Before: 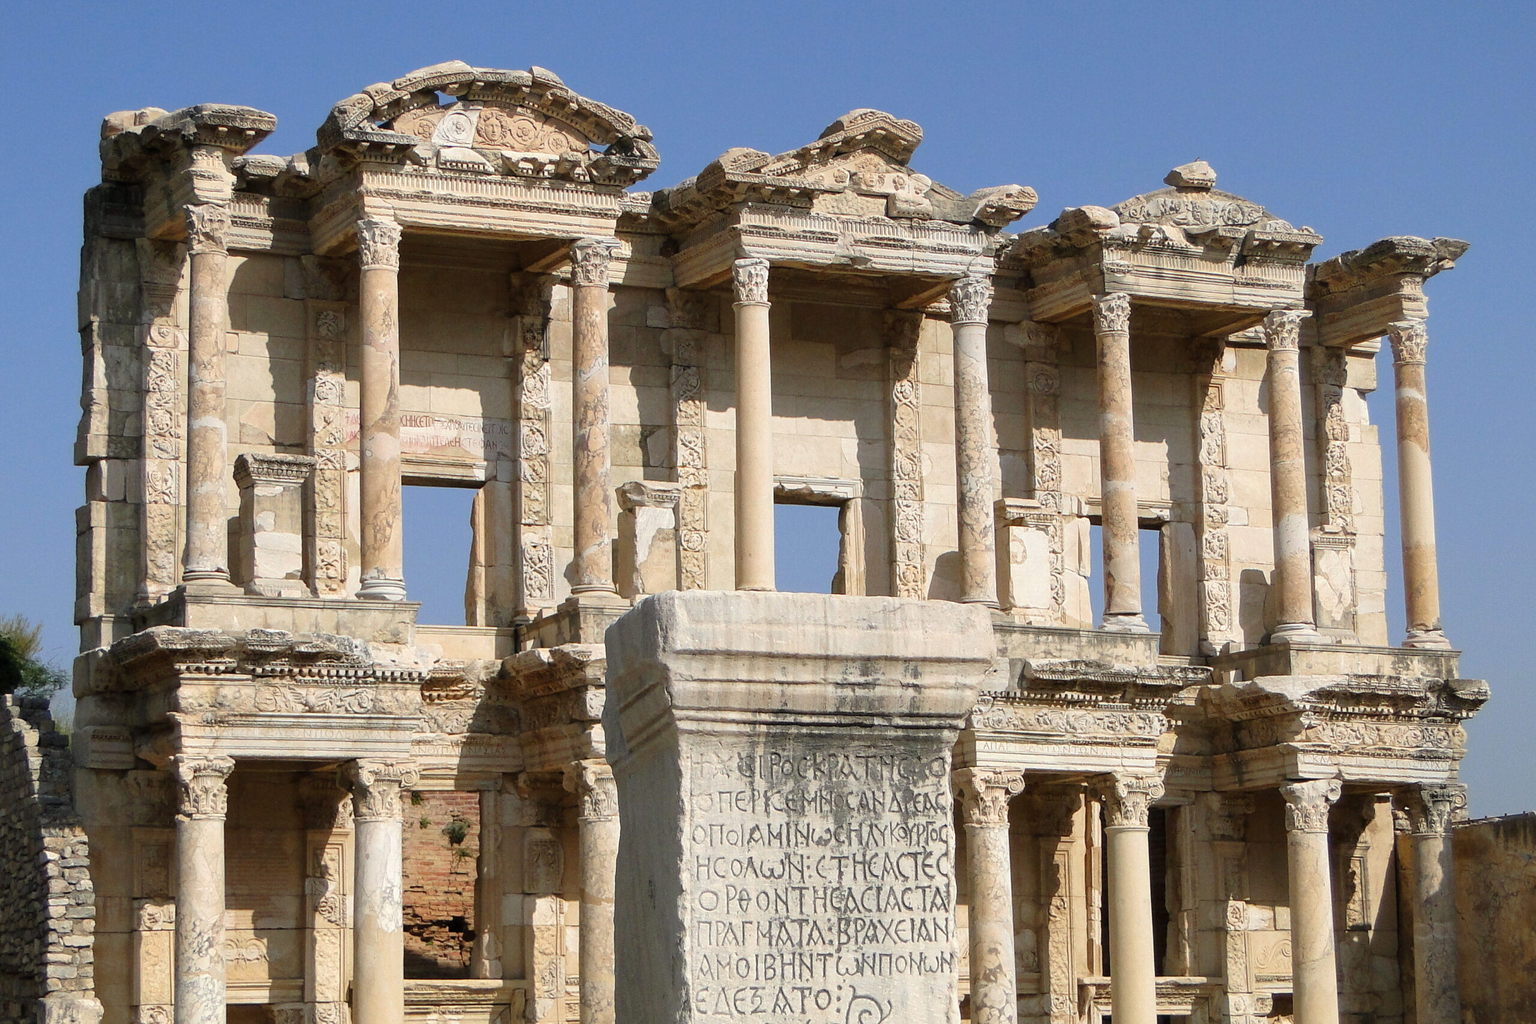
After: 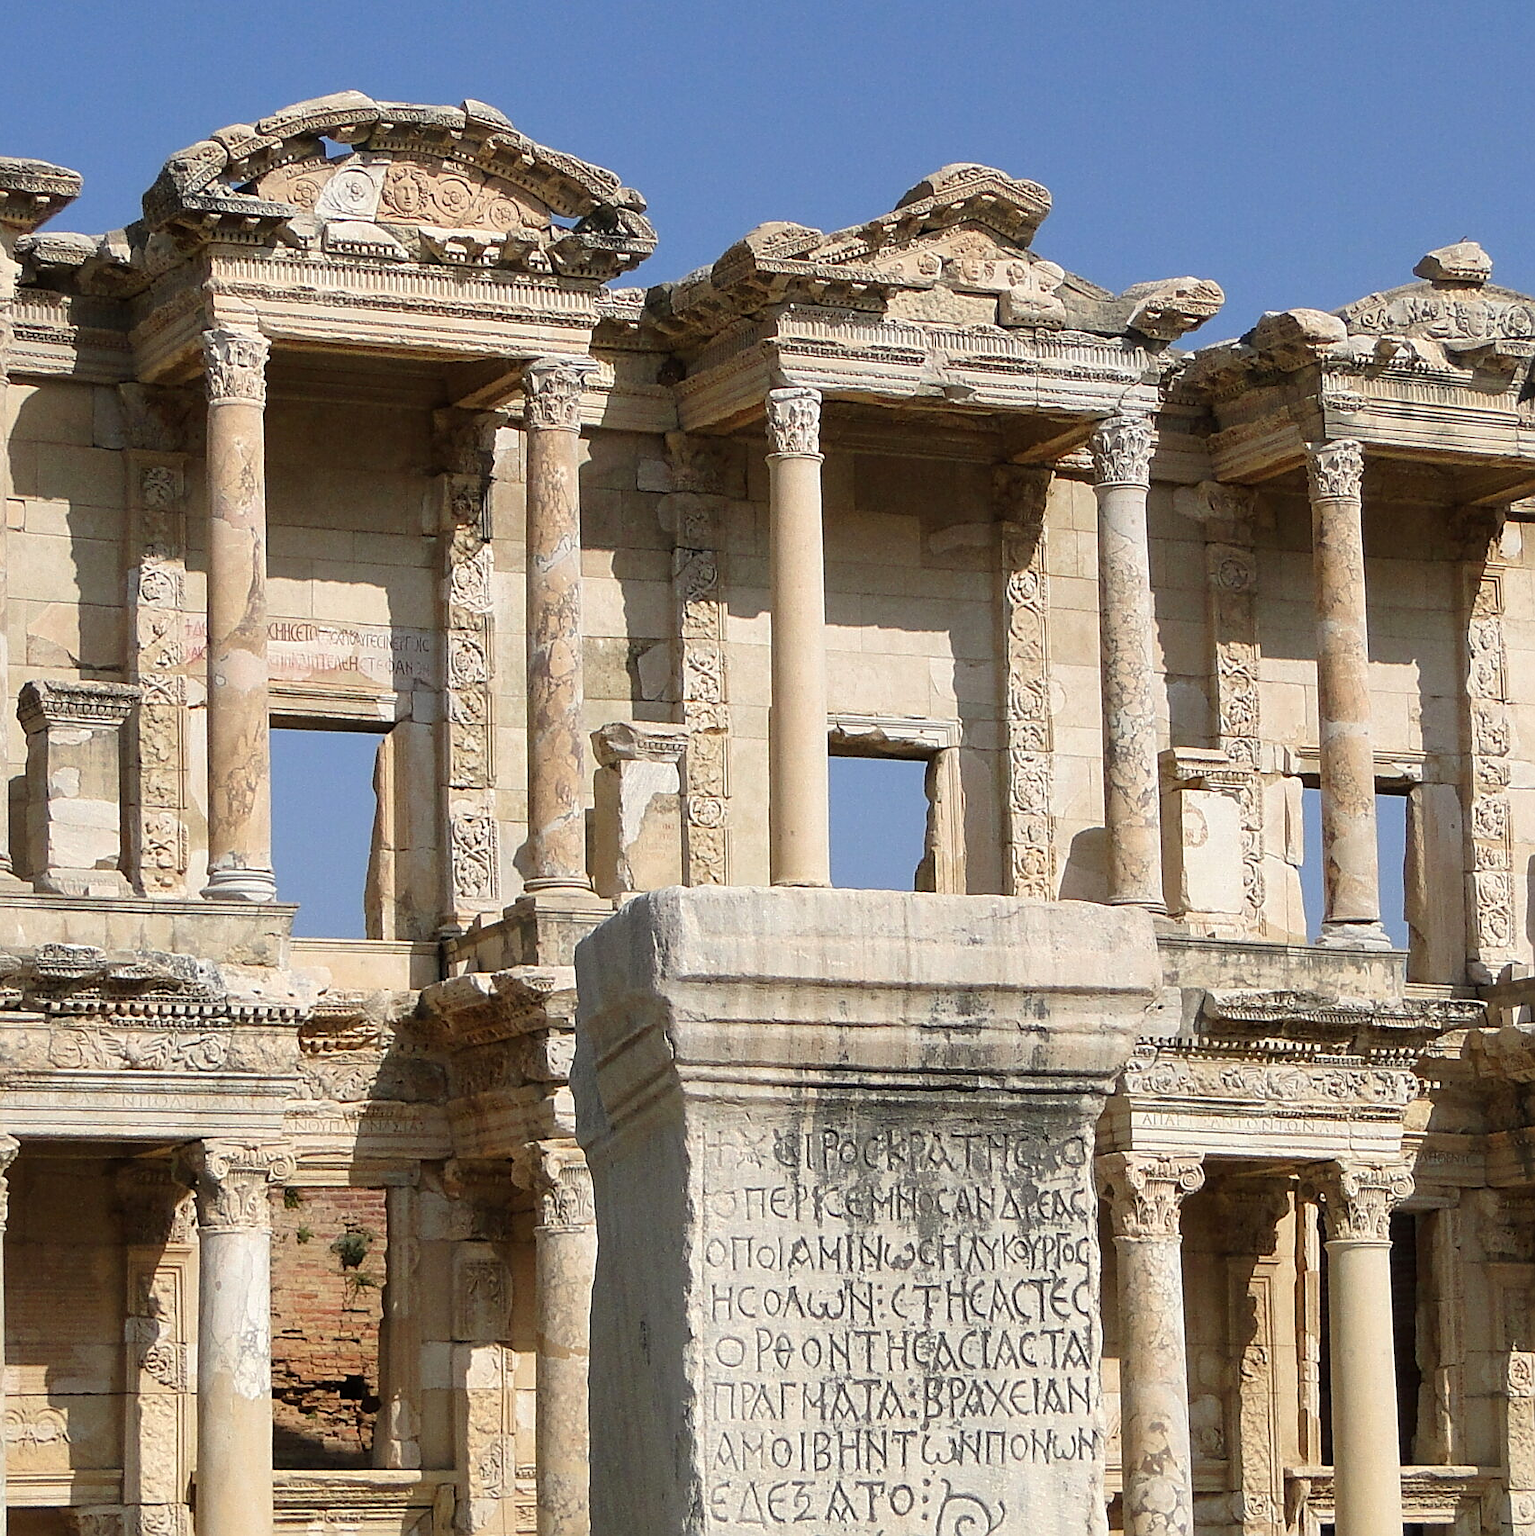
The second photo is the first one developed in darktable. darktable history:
sharpen: on, module defaults
crop and rotate: left 14.464%, right 18.913%
